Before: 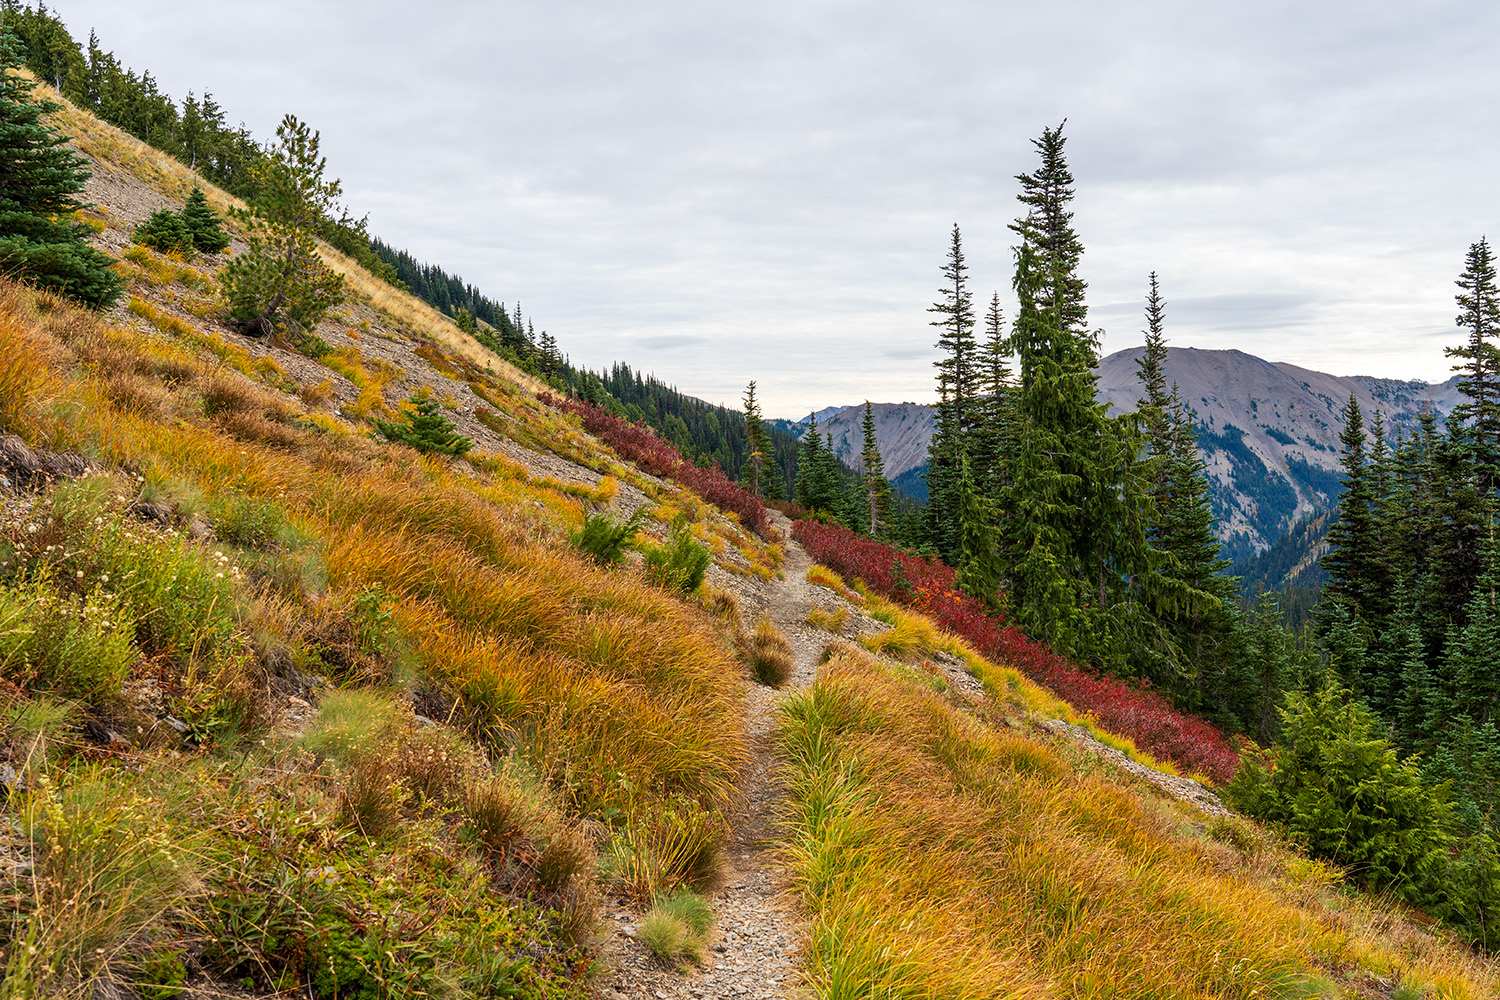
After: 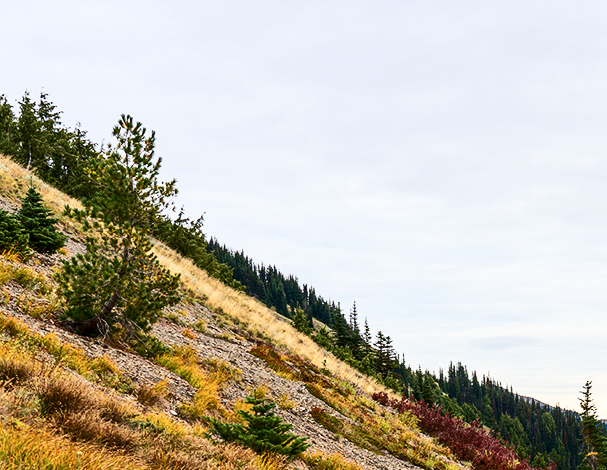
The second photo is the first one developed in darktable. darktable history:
crop and rotate: left 10.941%, top 0.08%, right 48.59%, bottom 52.916%
contrast brightness saturation: contrast 0.297
tone equalizer: edges refinement/feathering 500, mask exposure compensation -1.57 EV, preserve details no
